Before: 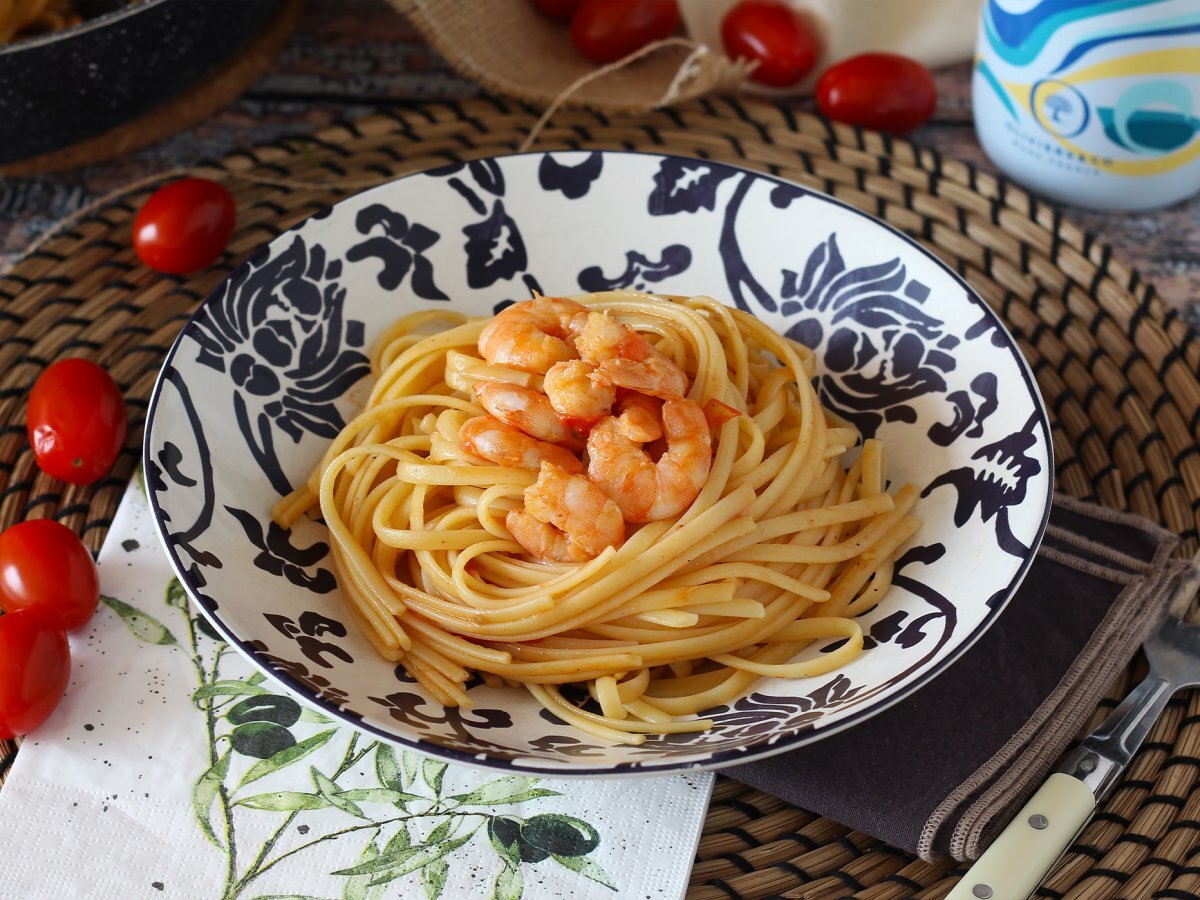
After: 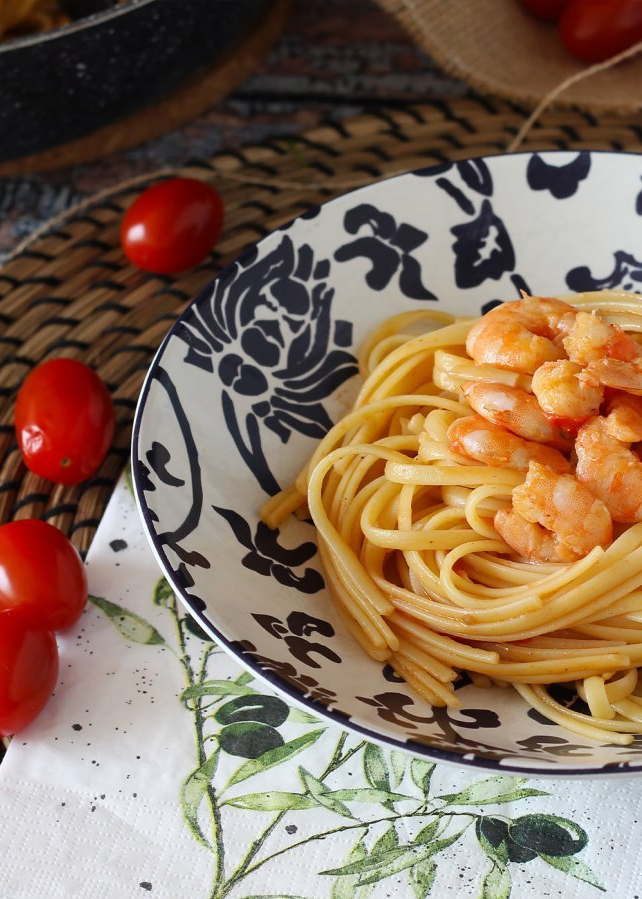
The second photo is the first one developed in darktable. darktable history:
crop: left 1.023%, right 45.47%, bottom 0.089%
